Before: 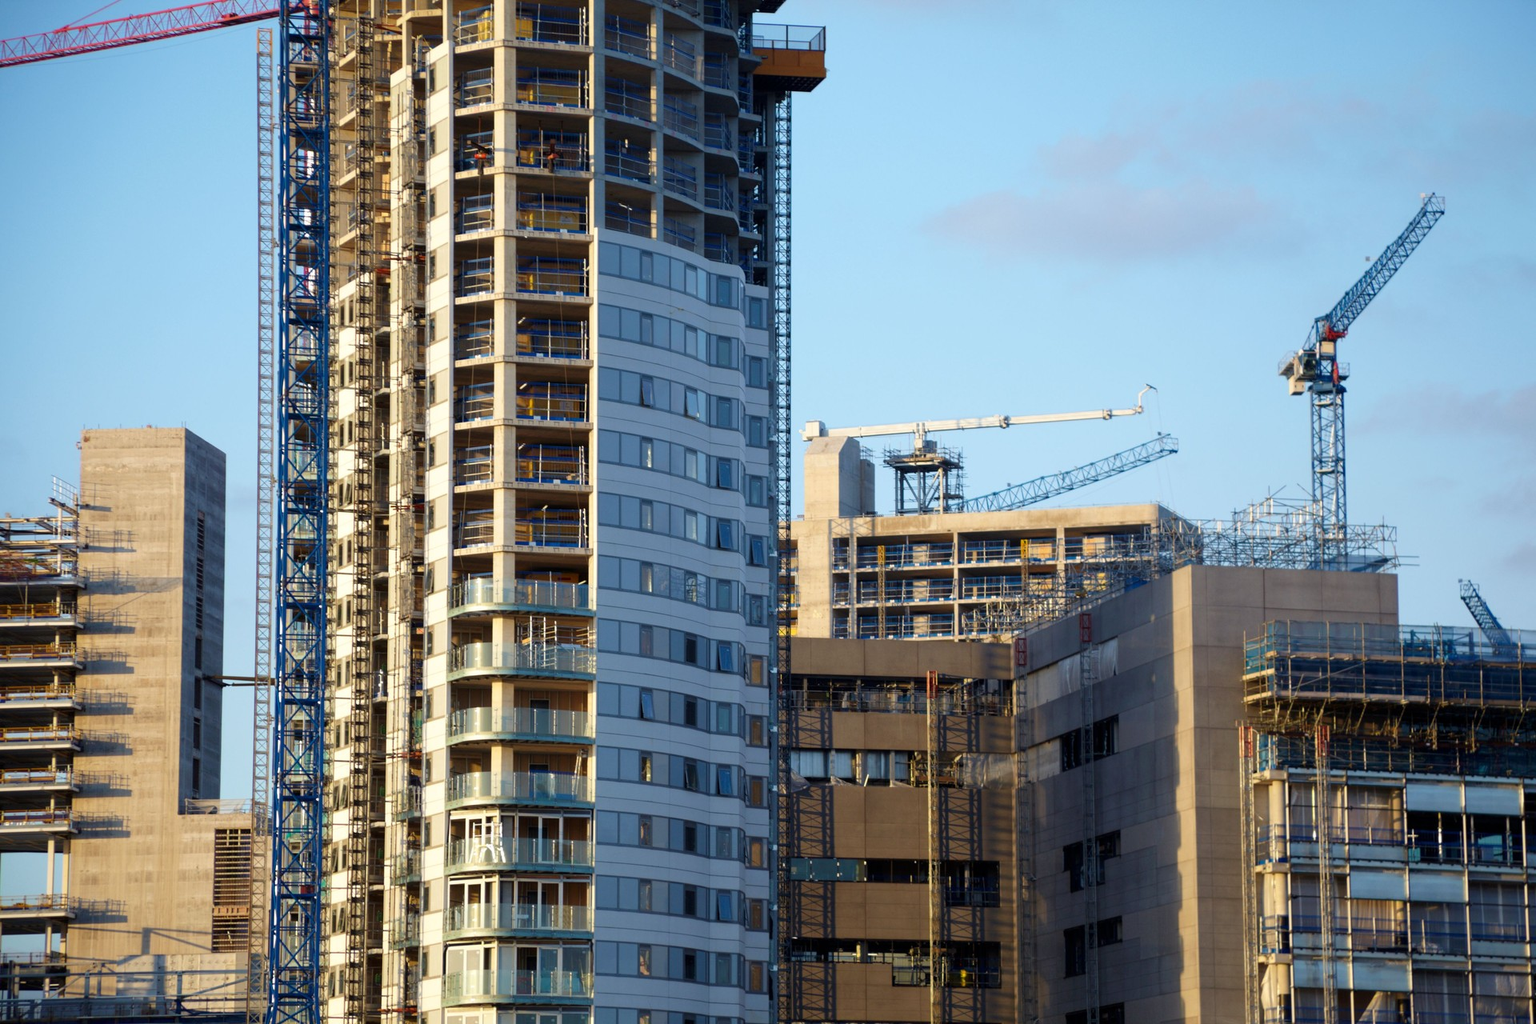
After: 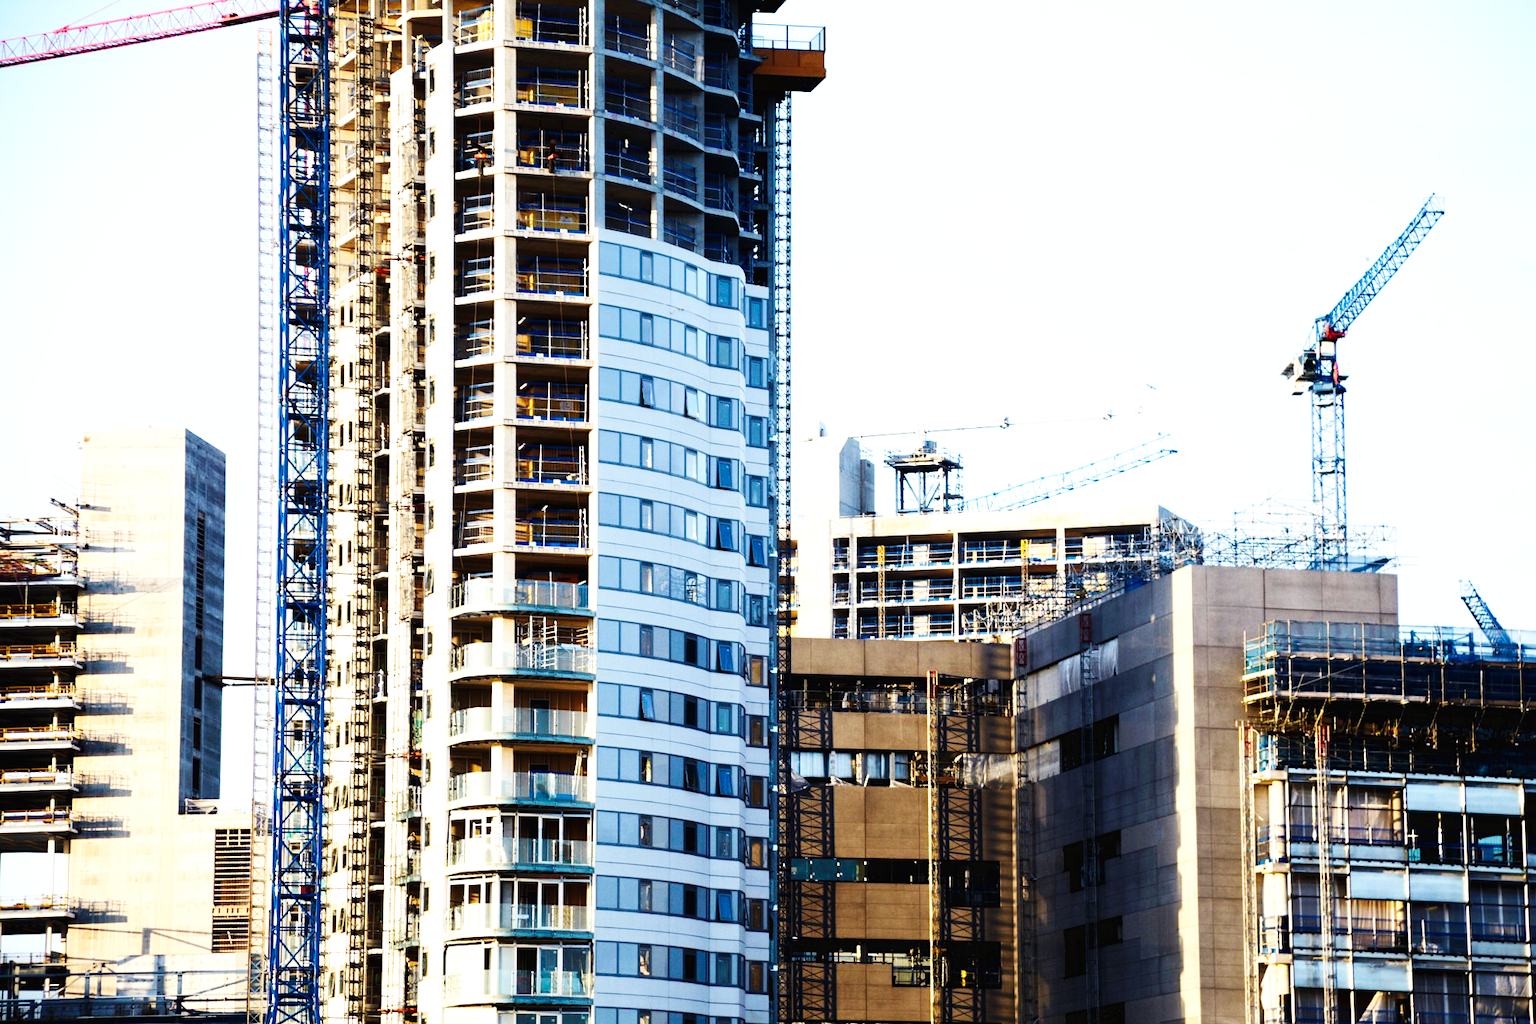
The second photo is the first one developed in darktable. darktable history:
base curve: curves: ch0 [(0, 0.003) (0.001, 0.002) (0.006, 0.004) (0.02, 0.022) (0.048, 0.086) (0.094, 0.234) (0.162, 0.431) (0.258, 0.629) (0.385, 0.8) (0.548, 0.918) (0.751, 0.988) (1, 1)], preserve colors none
tone equalizer: -8 EV -1.08 EV, -7 EV -1.01 EV, -6 EV -0.867 EV, -5 EV -0.578 EV, -3 EV 0.578 EV, -2 EV 0.867 EV, -1 EV 1.01 EV, +0 EV 1.08 EV, edges refinement/feathering 500, mask exposure compensation -1.57 EV, preserve details no
